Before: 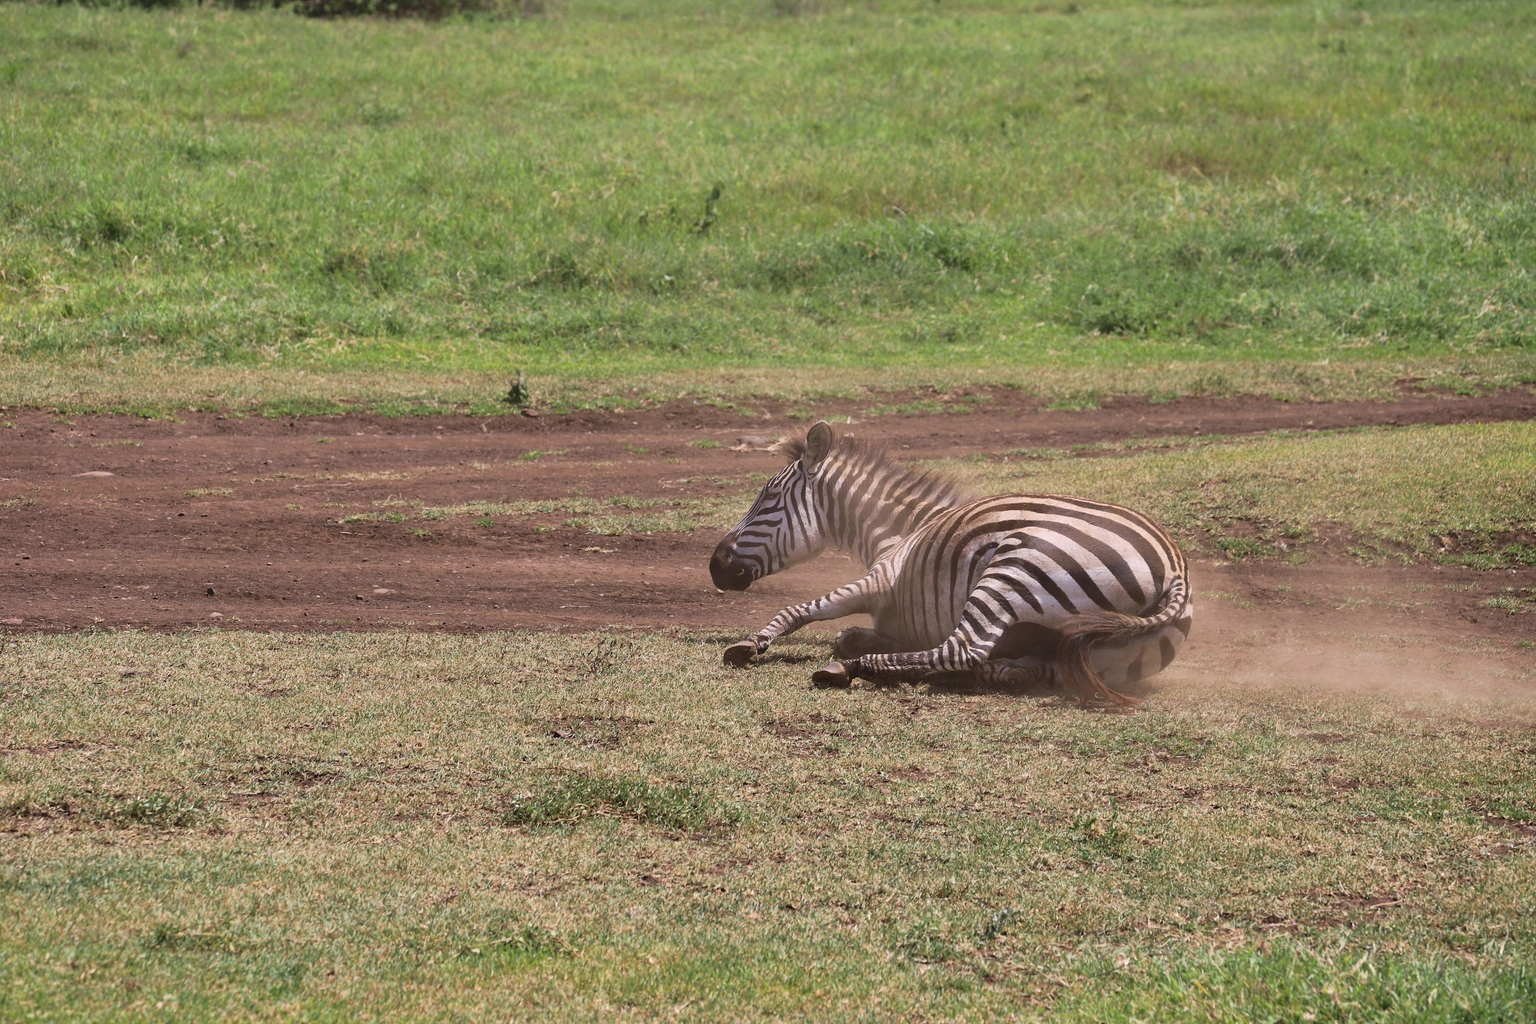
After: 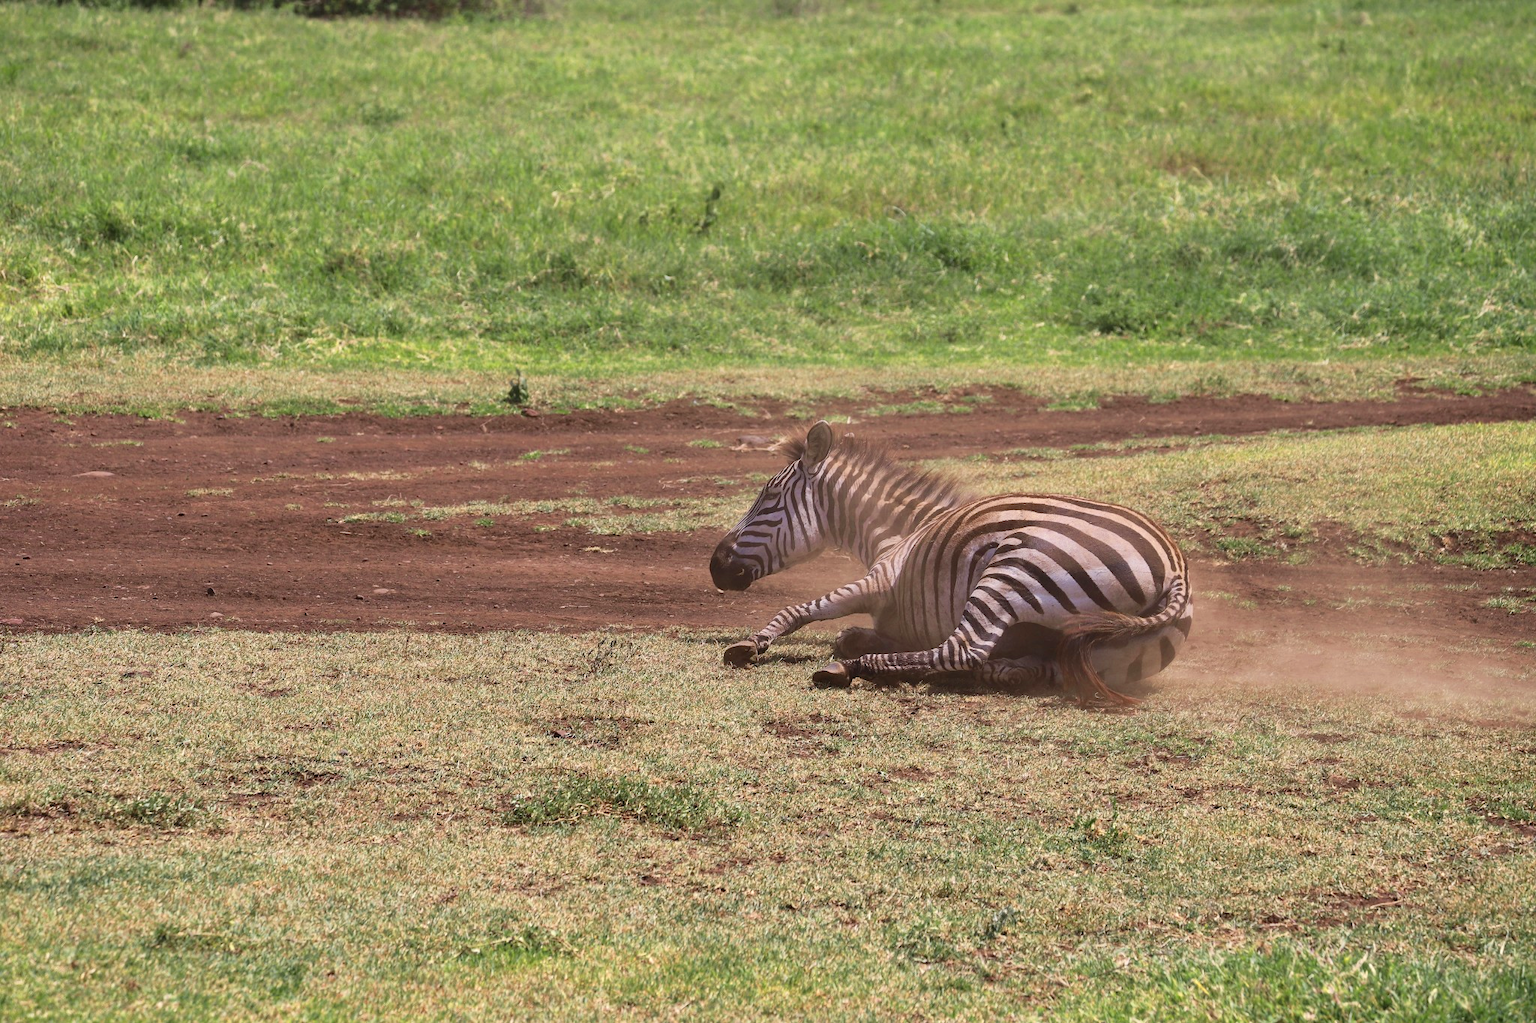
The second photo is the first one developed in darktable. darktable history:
color zones: curves: ch0 [(0.004, 0.305) (0.261, 0.623) (0.389, 0.399) (0.708, 0.571) (0.947, 0.34)]; ch1 [(0.025, 0.645) (0.229, 0.584) (0.326, 0.551) (0.484, 0.262) (0.757, 0.643)]
exposure: compensate highlight preservation false
